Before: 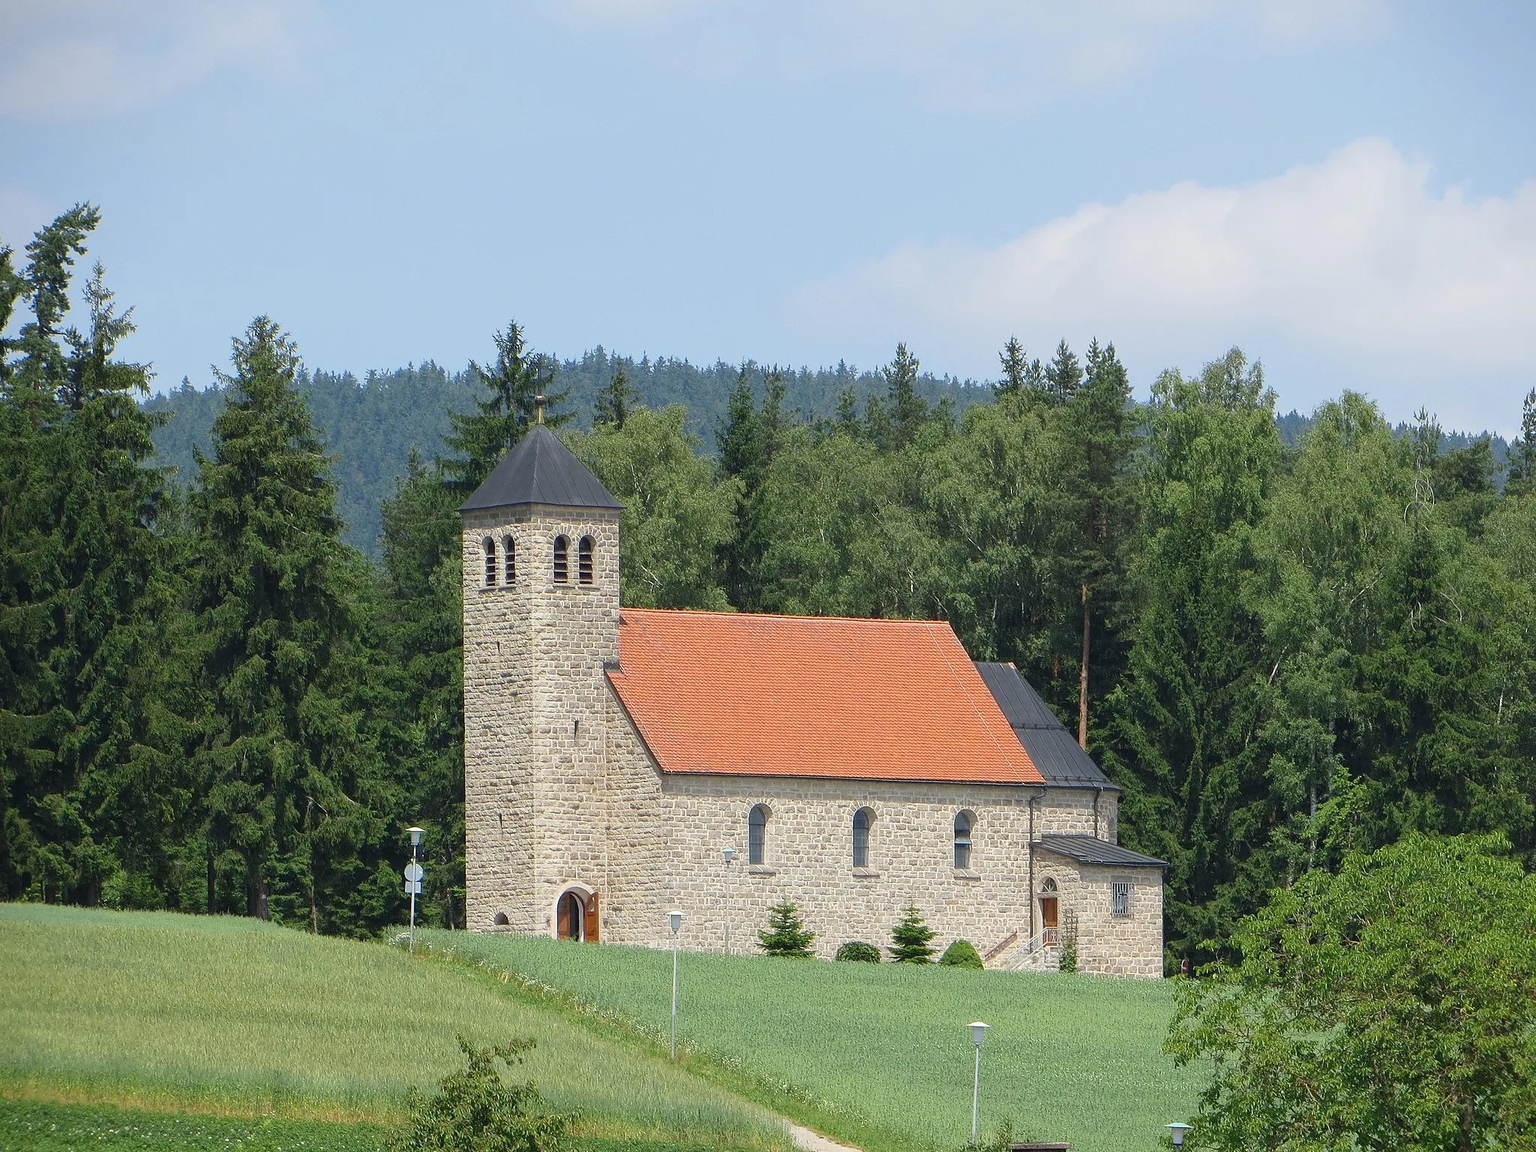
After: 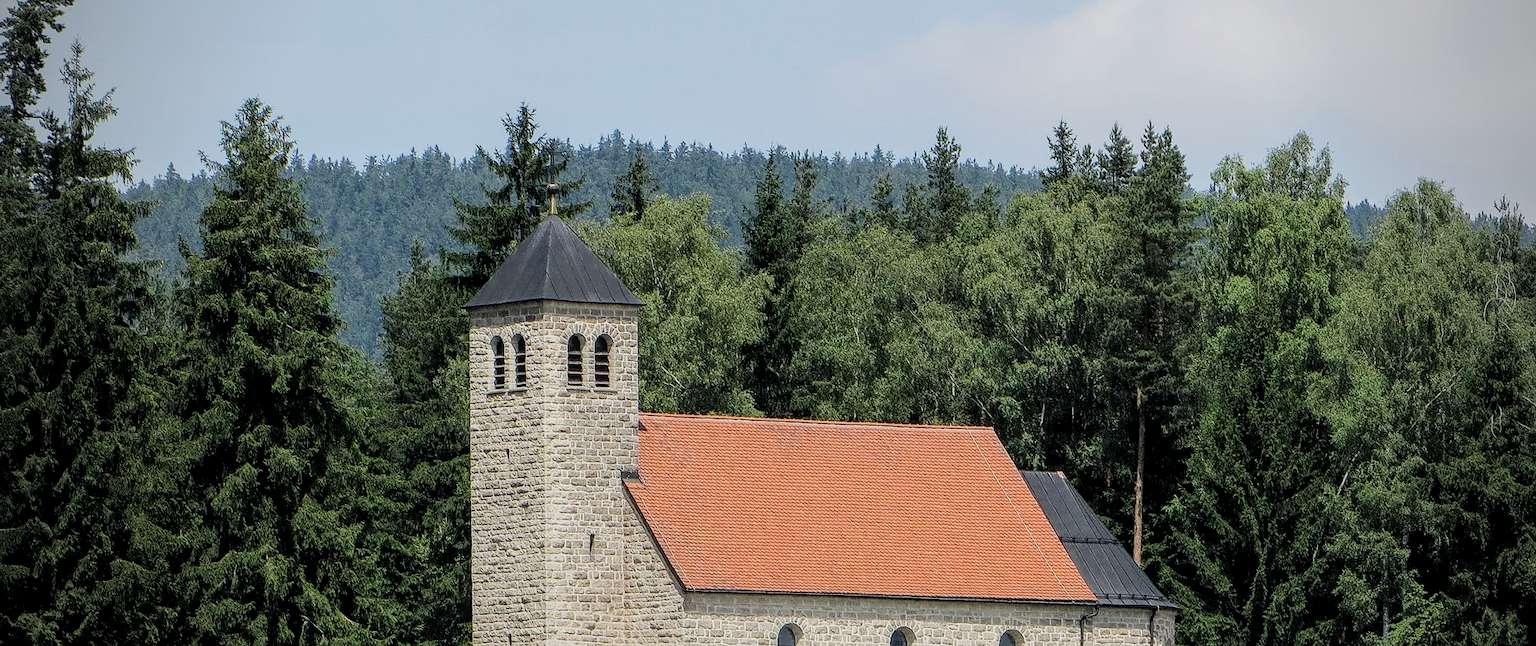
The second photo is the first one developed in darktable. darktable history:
vignetting: fall-off start 71.6%
local contrast: on, module defaults
crop: left 1.788%, top 19.55%, right 5.372%, bottom 28.341%
filmic rgb: black relative exposure -5.14 EV, white relative exposure 3.97 EV, threshold 3.04 EV, hardness 2.89, contrast 1.297, highlights saturation mix -30.78%, enable highlight reconstruction true
